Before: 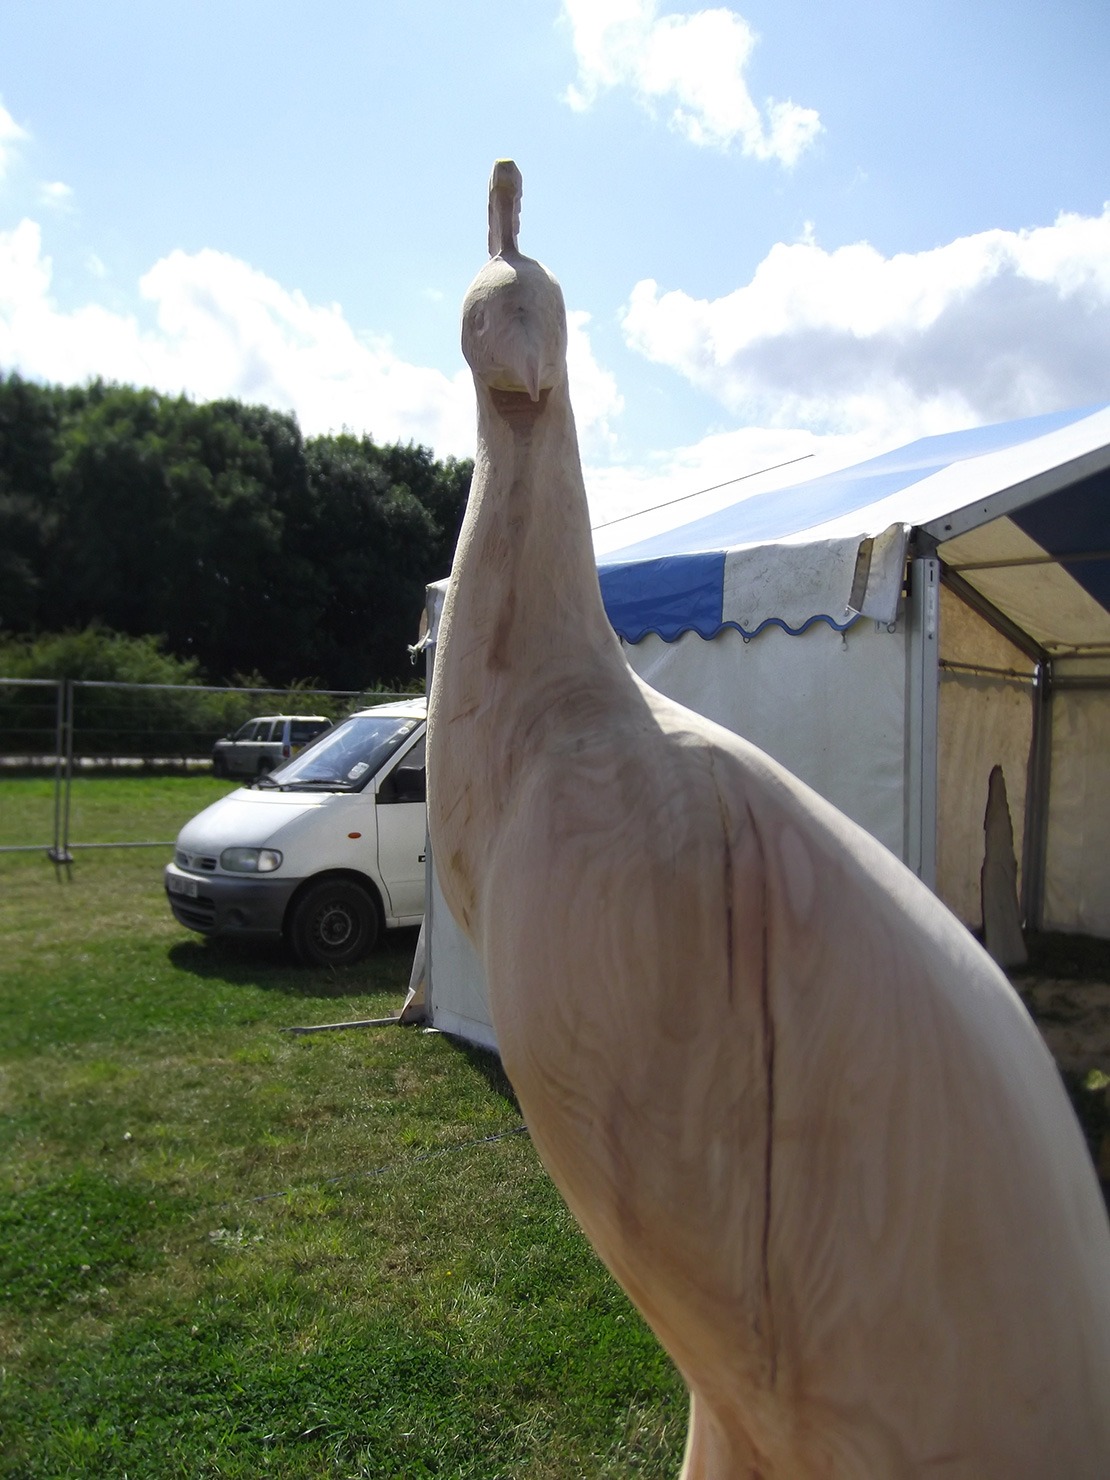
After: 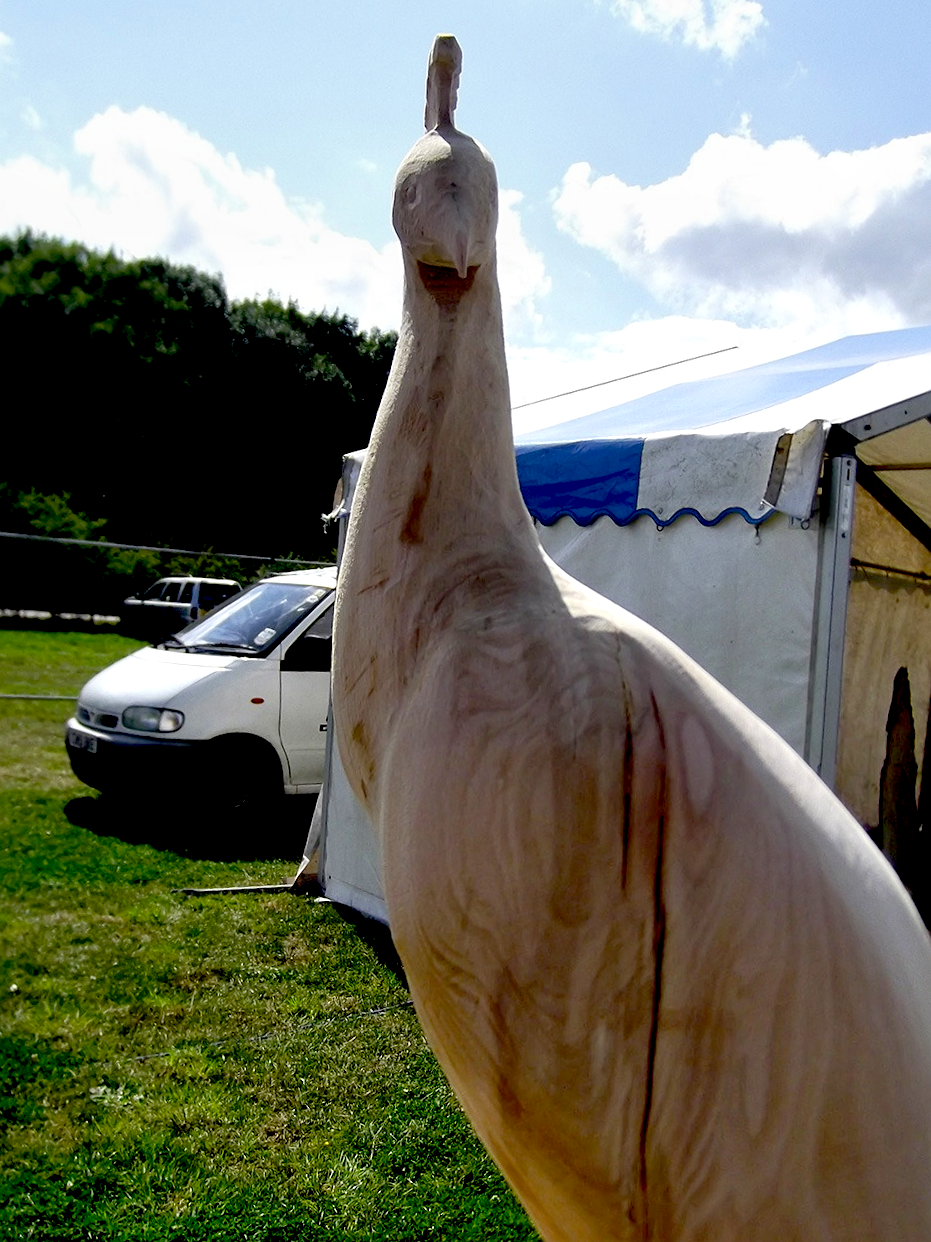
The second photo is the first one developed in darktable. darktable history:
exposure: black level correction 0.04, exposure 0.5 EV, compensate highlight preservation false
graduated density: on, module defaults
local contrast: mode bilateral grid, contrast 20, coarseness 50, detail 120%, midtone range 0.2
sharpen: amount 0.2
crop and rotate: angle -3.27°, left 5.211%, top 5.211%, right 4.607%, bottom 4.607%
